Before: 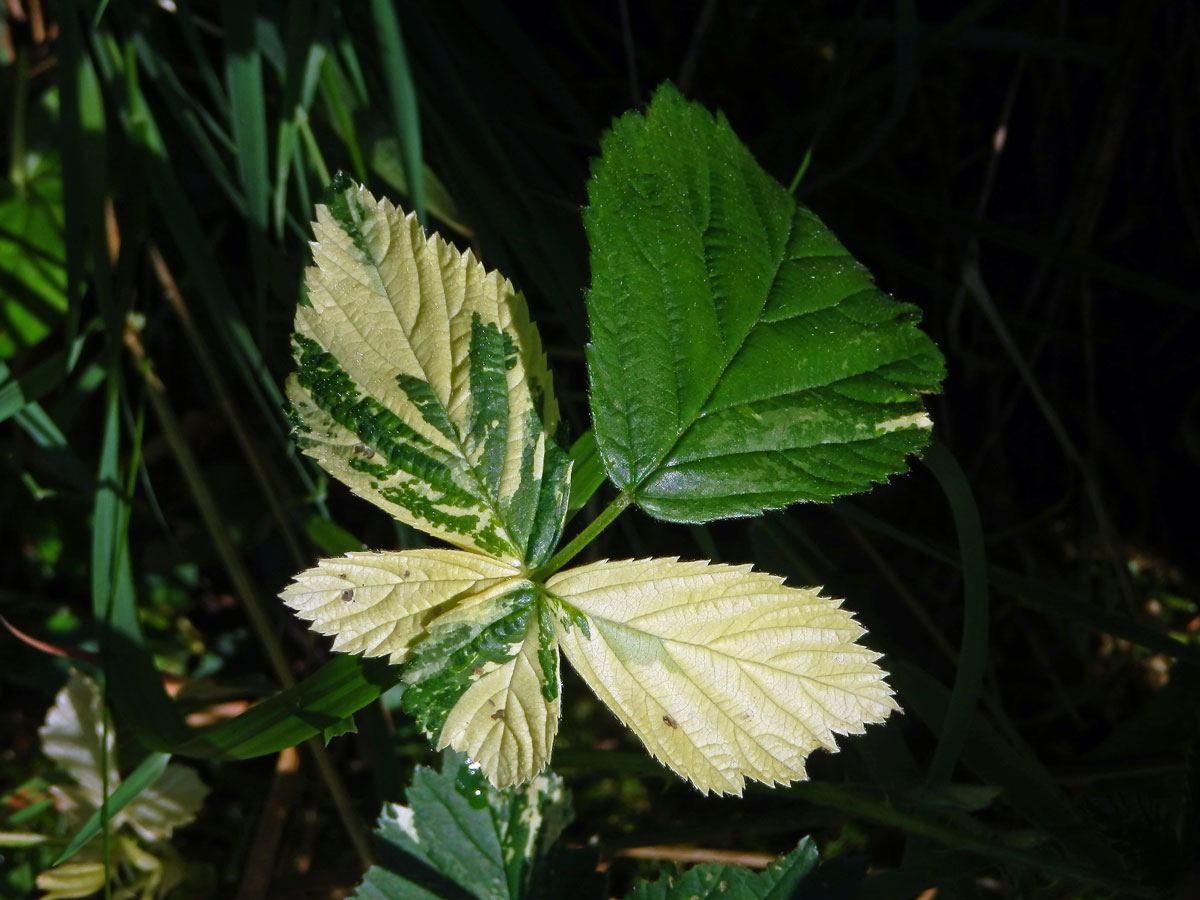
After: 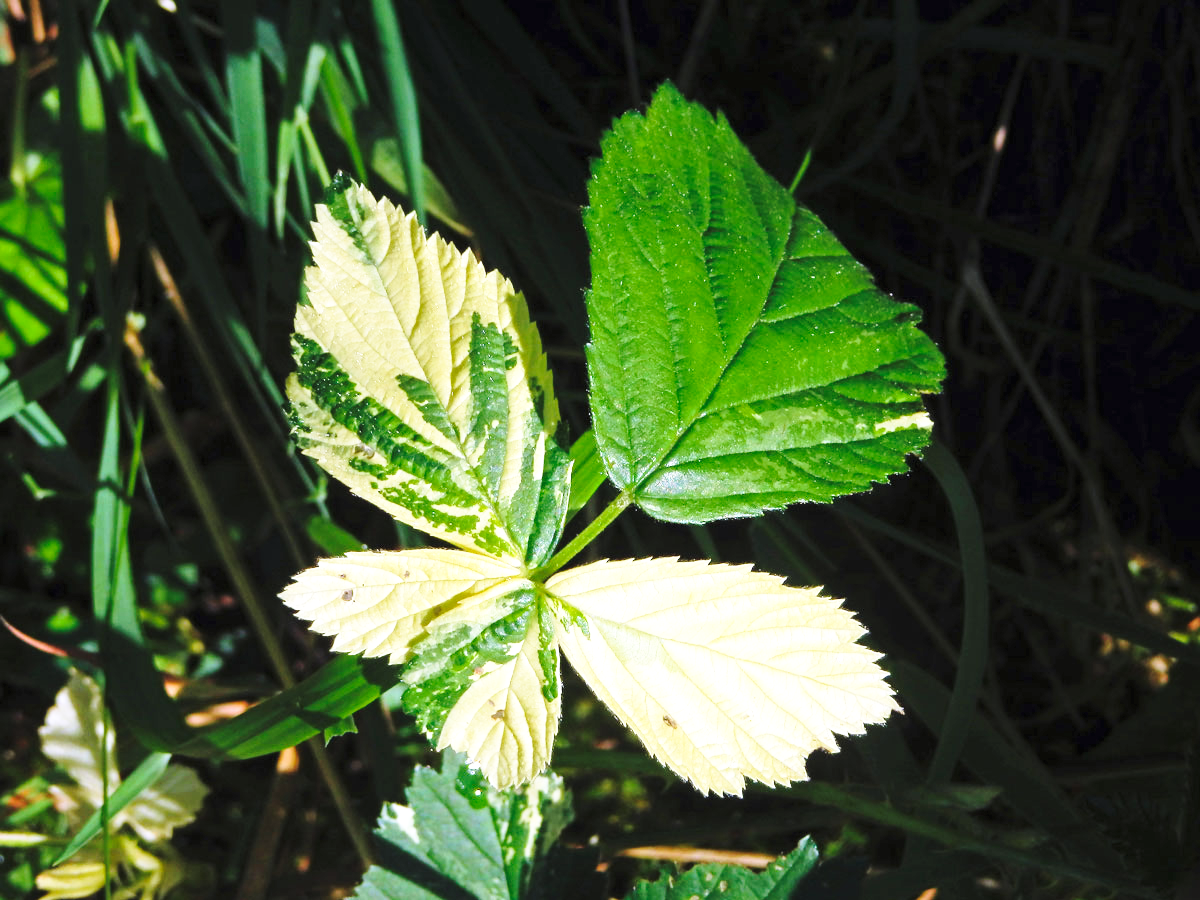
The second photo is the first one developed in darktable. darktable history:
contrast brightness saturation: brightness 0.119
base curve: curves: ch0 [(0, 0) (0.028, 0.03) (0.121, 0.232) (0.46, 0.748) (0.859, 0.968) (1, 1)], preserve colors none
exposure: black level correction 0, exposure 0.691 EV, compensate highlight preservation false
